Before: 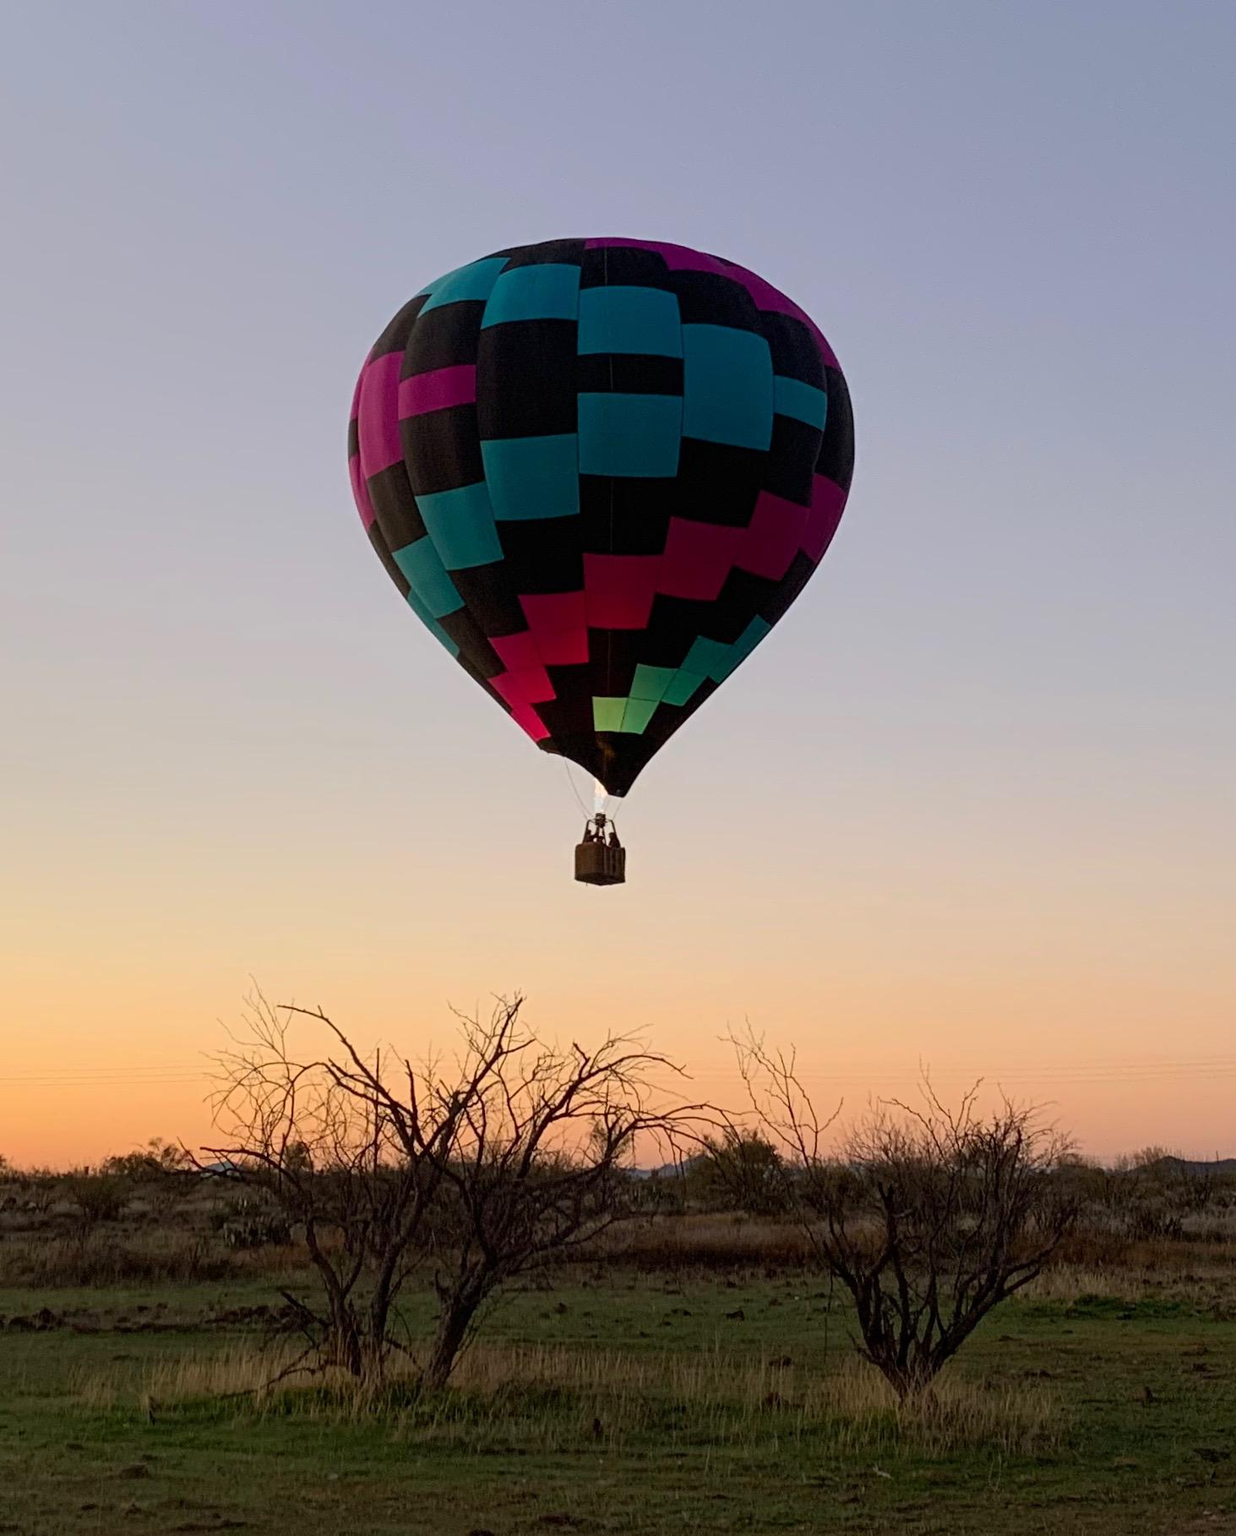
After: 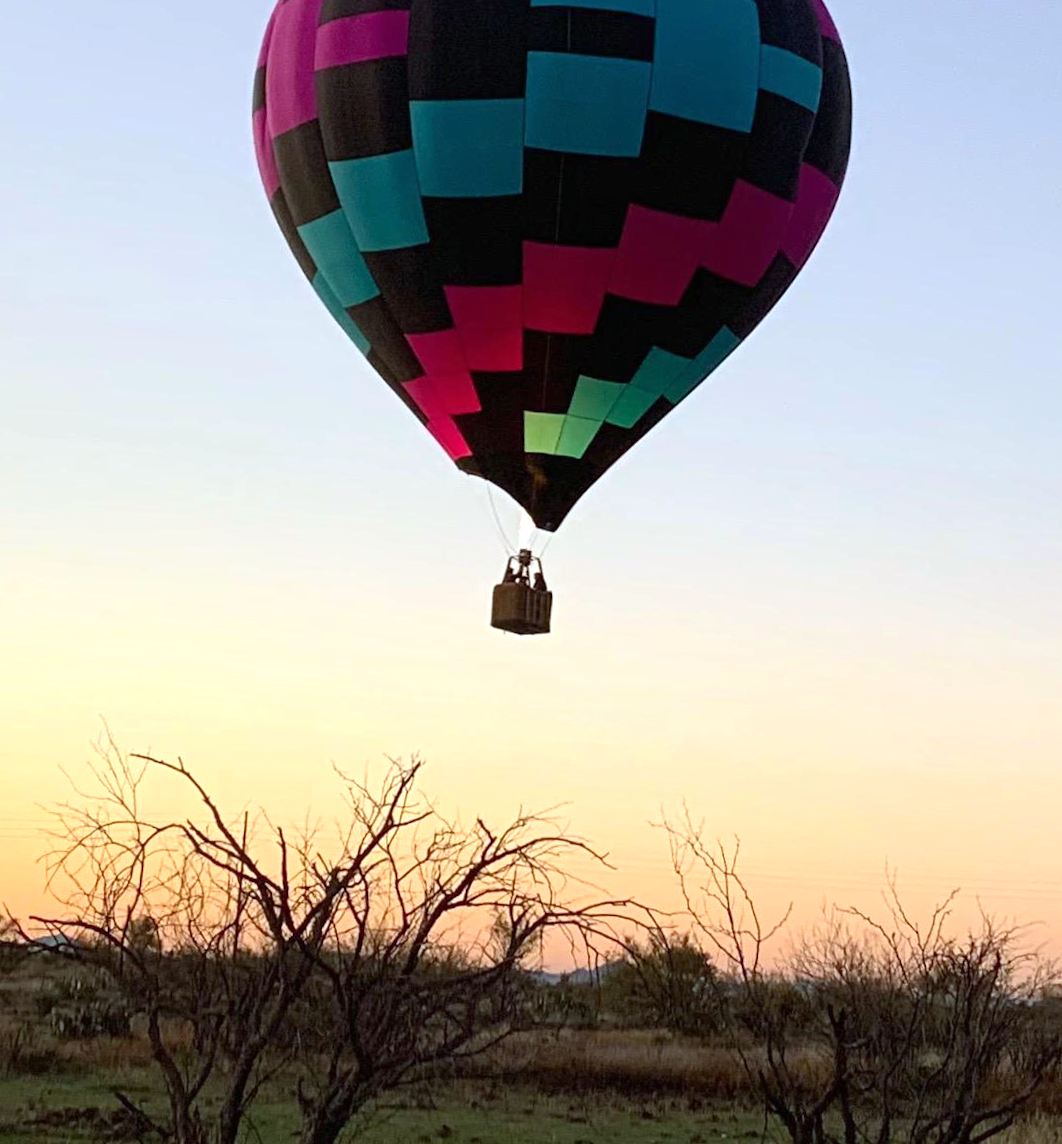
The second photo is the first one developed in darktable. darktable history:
crop and rotate: angle -3.37°, left 9.79%, top 20.73%, right 12.42%, bottom 11.82%
white balance: red 0.925, blue 1.046
exposure: black level correction 0, exposure 0.7 EV, compensate exposure bias true, compensate highlight preservation false
